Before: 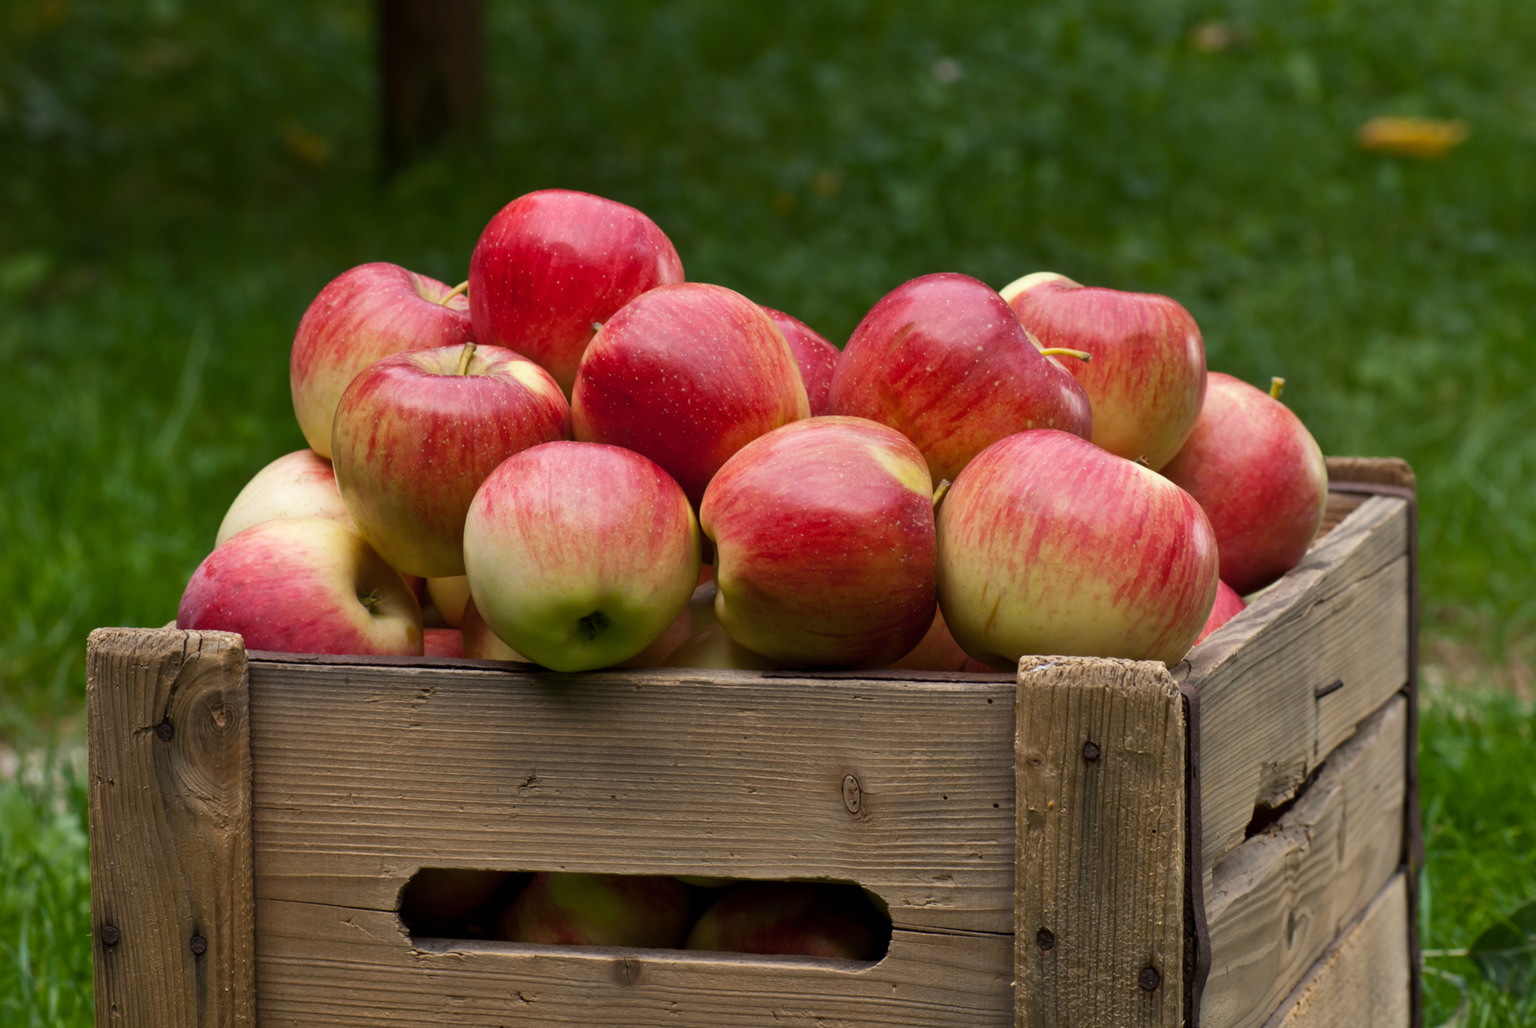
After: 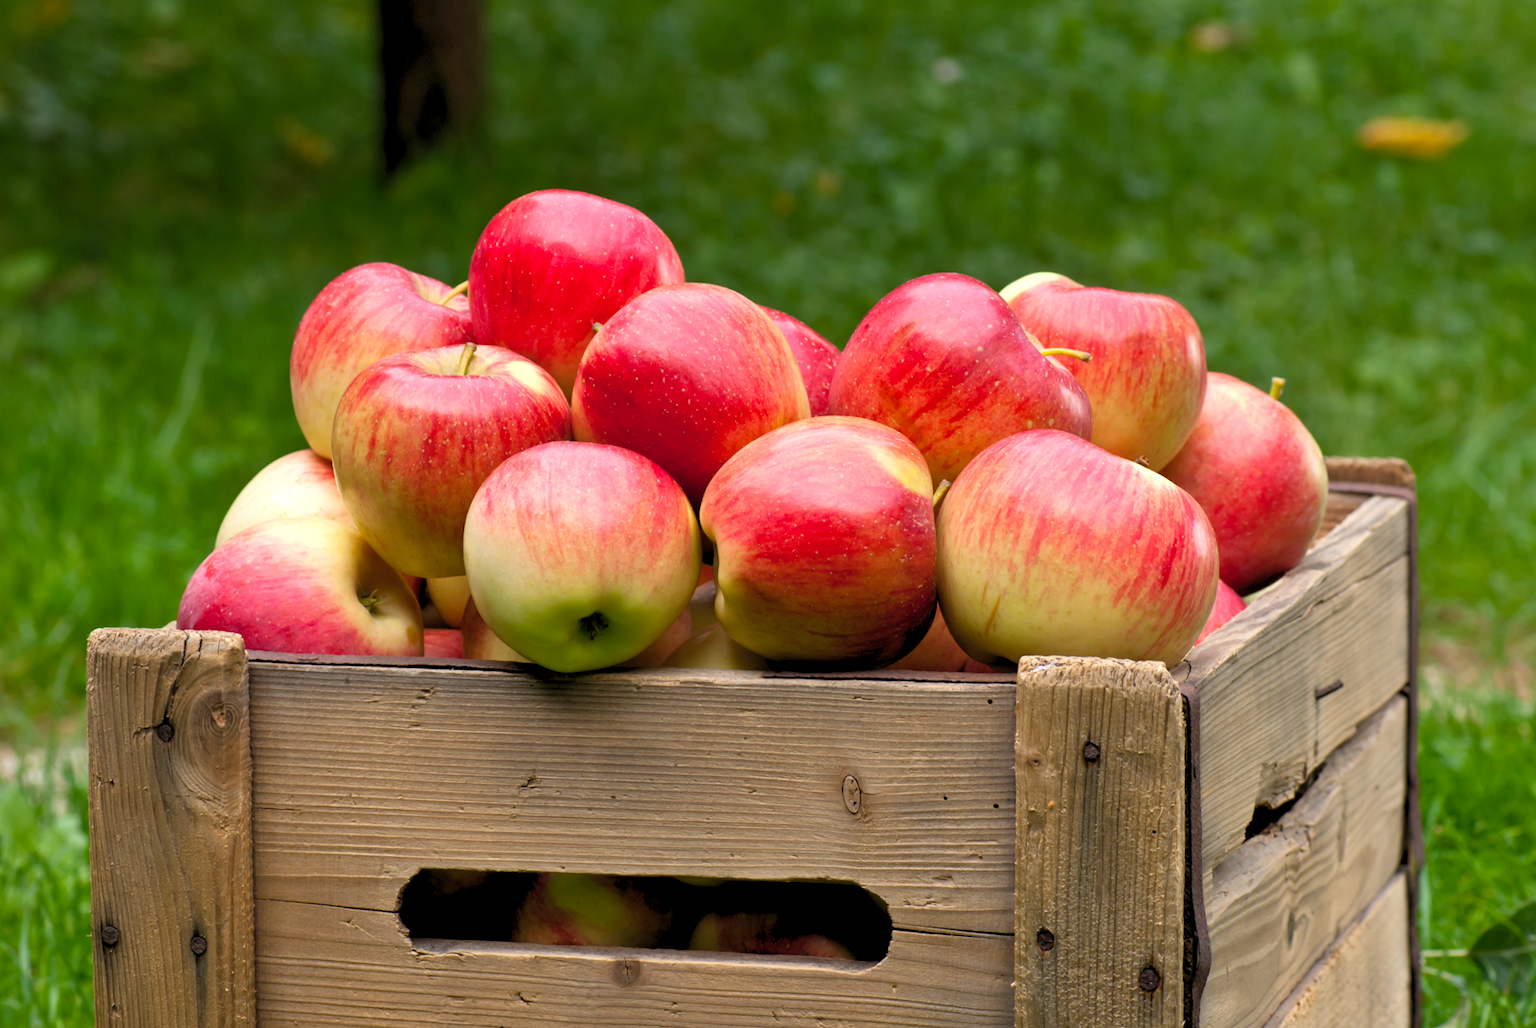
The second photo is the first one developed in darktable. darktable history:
levels: black 0.101%, levels [0.044, 0.416, 0.908]
